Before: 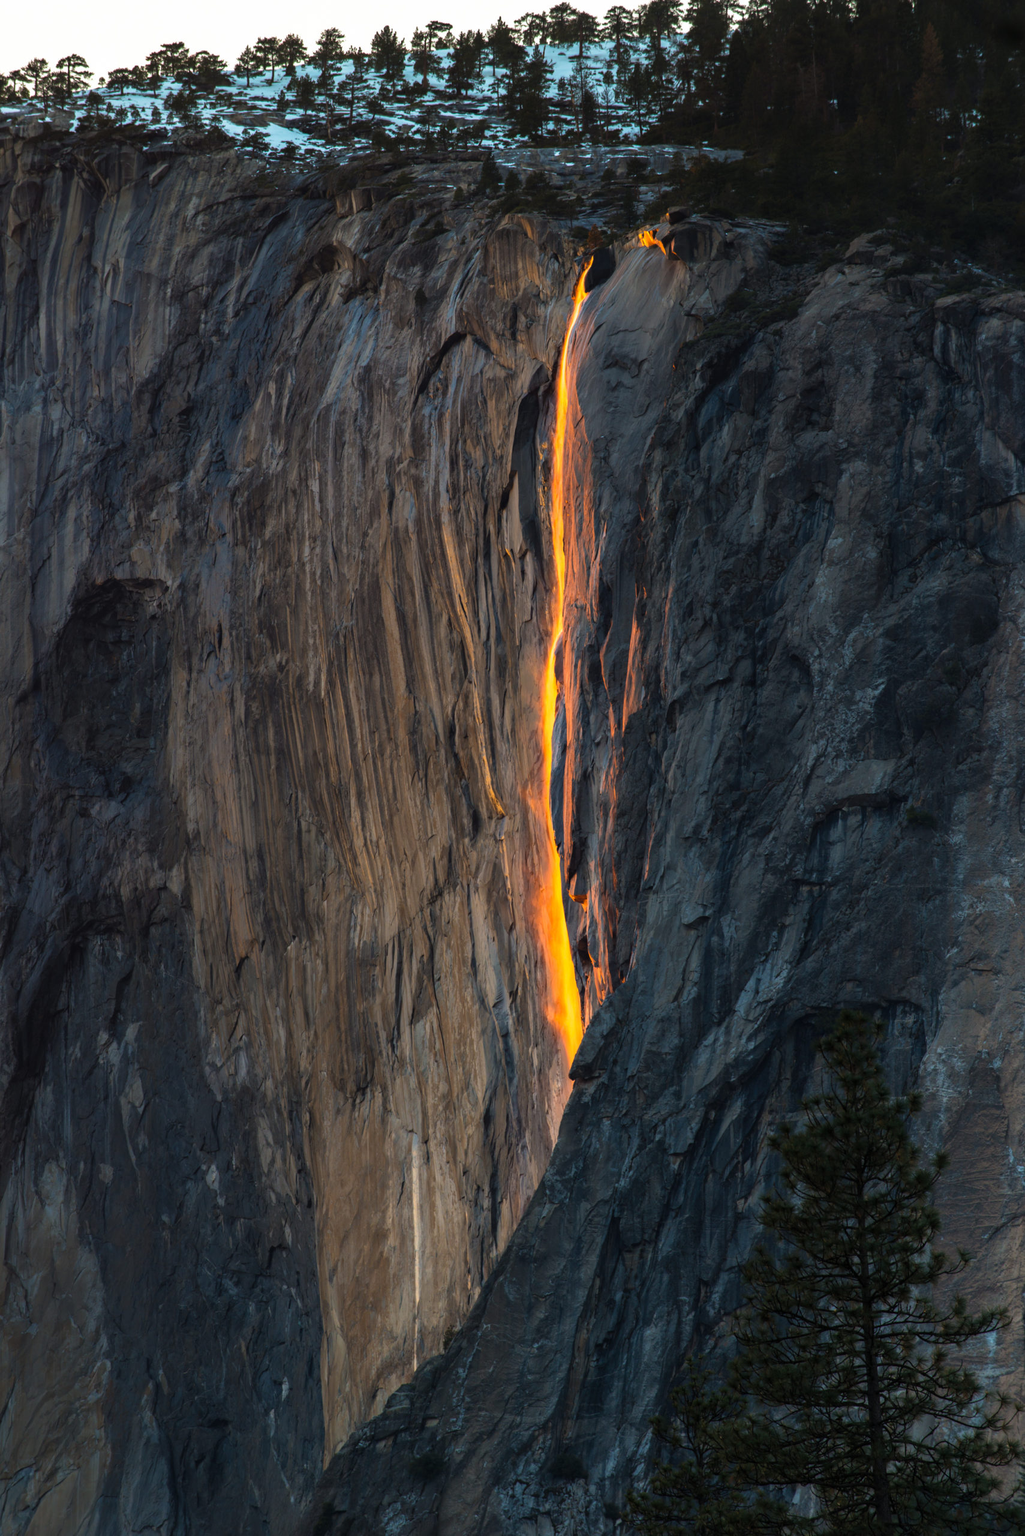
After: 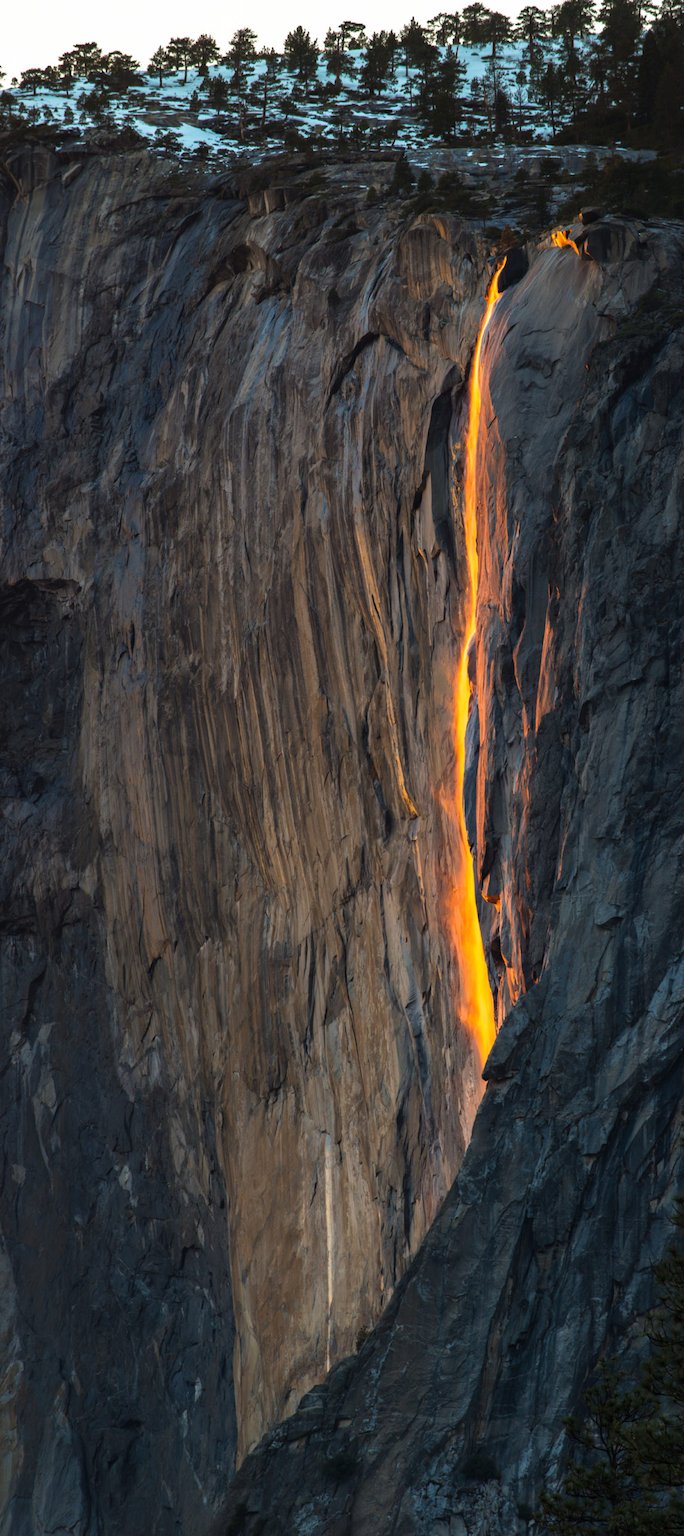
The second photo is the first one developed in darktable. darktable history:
crop and rotate: left 8.572%, right 24.68%
